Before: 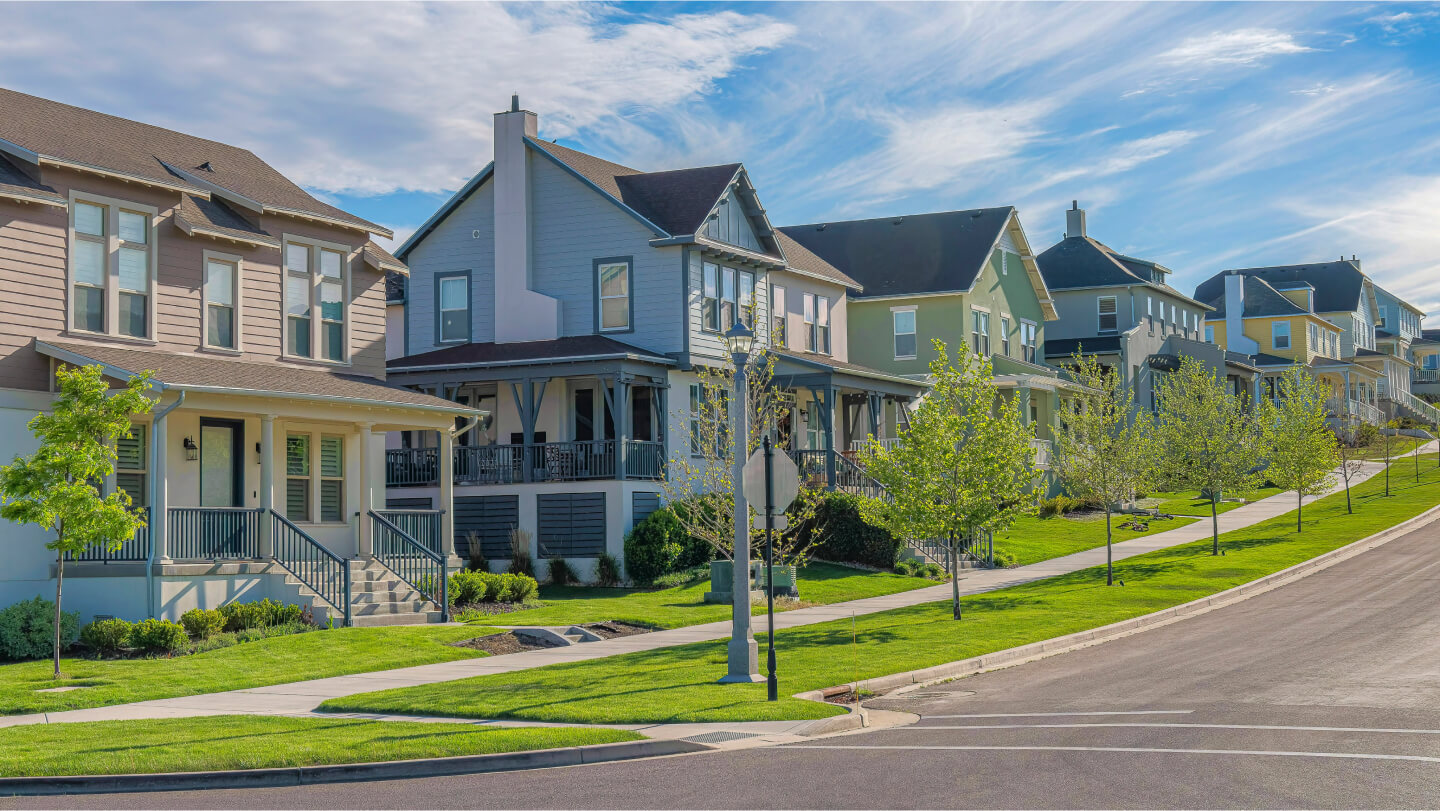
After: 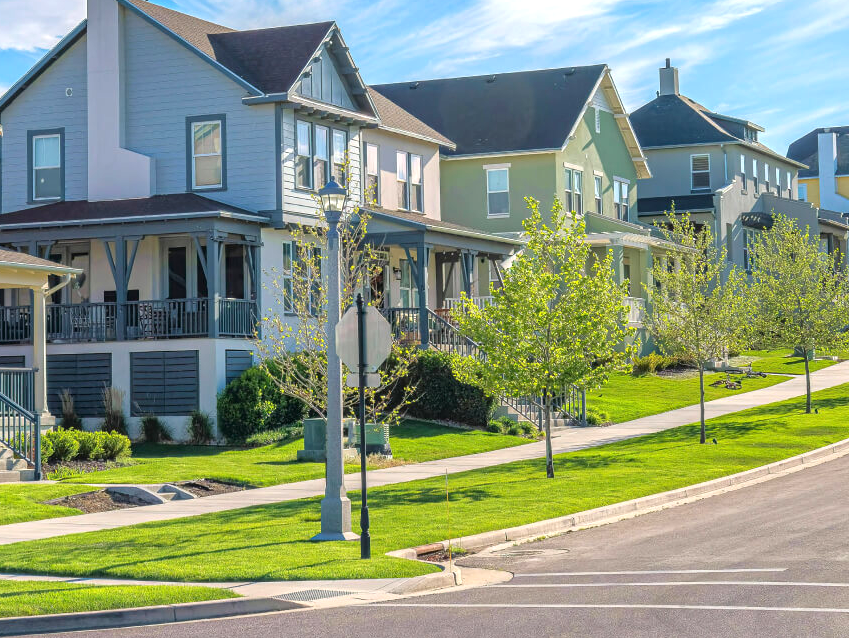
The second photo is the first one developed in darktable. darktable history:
crop and rotate: left 28.305%, top 17.511%, right 12.672%, bottom 3.799%
exposure: exposure 0.635 EV, compensate exposure bias true, compensate highlight preservation false
